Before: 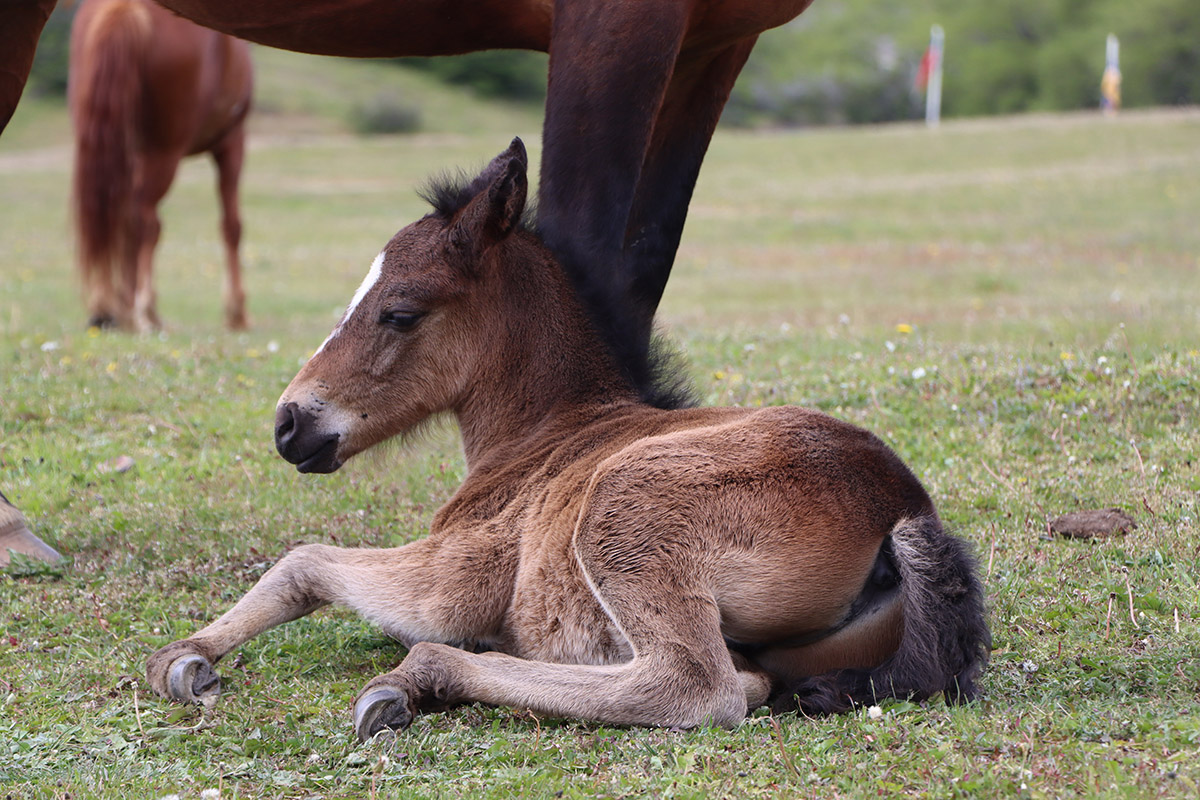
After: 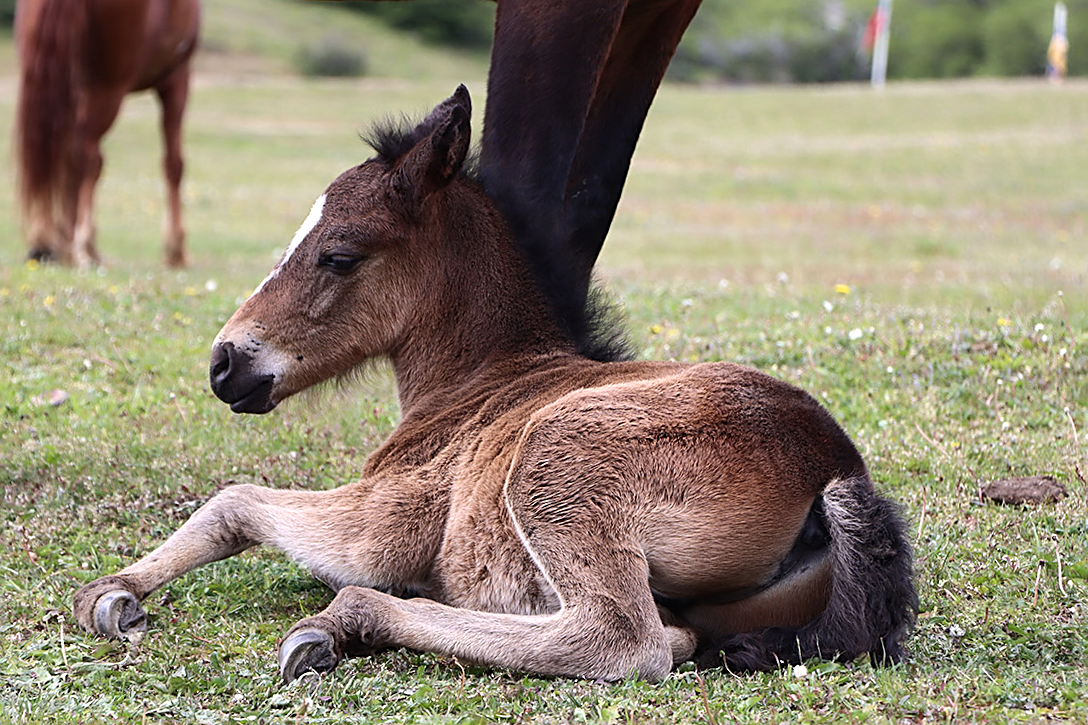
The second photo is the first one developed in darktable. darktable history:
crop and rotate: angle -1.96°, left 3.097%, top 4.154%, right 1.586%, bottom 0.529%
tone equalizer: -8 EV -0.417 EV, -7 EV -0.389 EV, -6 EV -0.333 EV, -5 EV -0.222 EV, -3 EV 0.222 EV, -2 EV 0.333 EV, -1 EV 0.389 EV, +0 EV 0.417 EV, edges refinement/feathering 500, mask exposure compensation -1.57 EV, preserve details no
sharpen: on, module defaults
